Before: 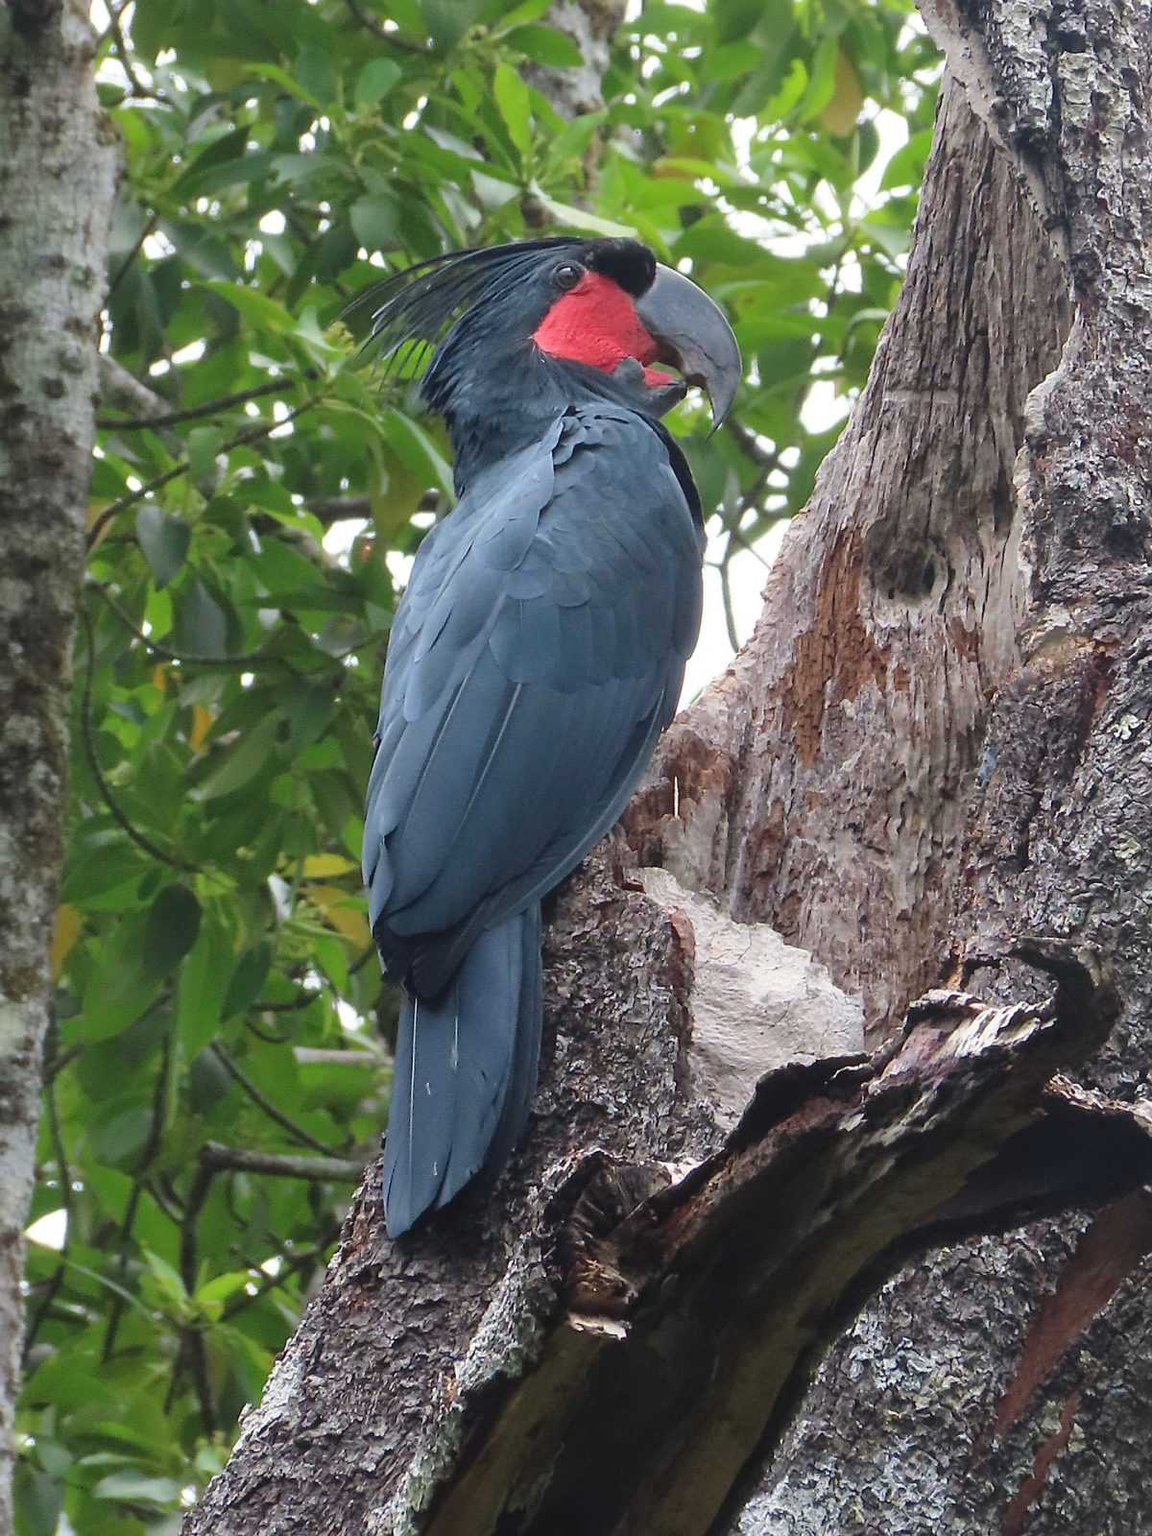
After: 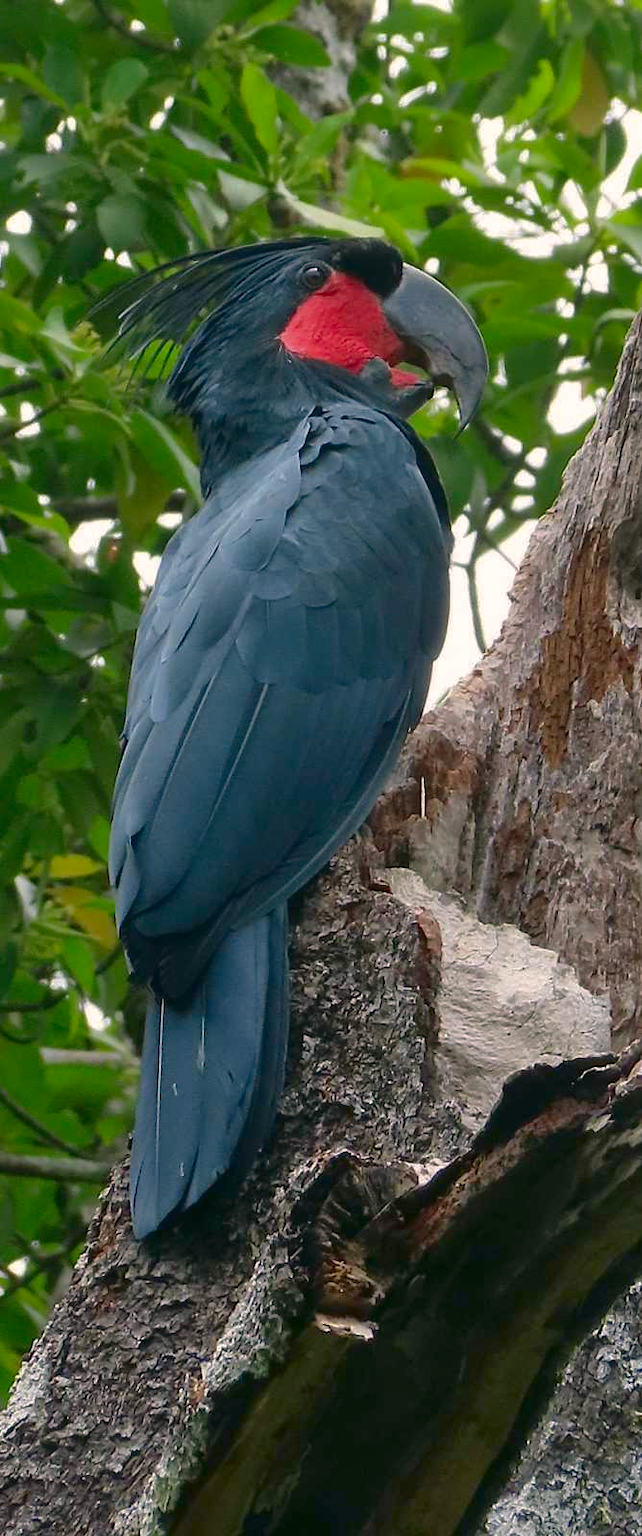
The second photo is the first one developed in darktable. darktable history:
crop: left 22.065%, right 22.142%, bottom 0.011%
contrast brightness saturation: brightness -0.208, saturation 0.078
color correction: highlights a* 4.62, highlights b* 4.97, shadows a* -7.49, shadows b* 4.65
shadows and highlights: on, module defaults
